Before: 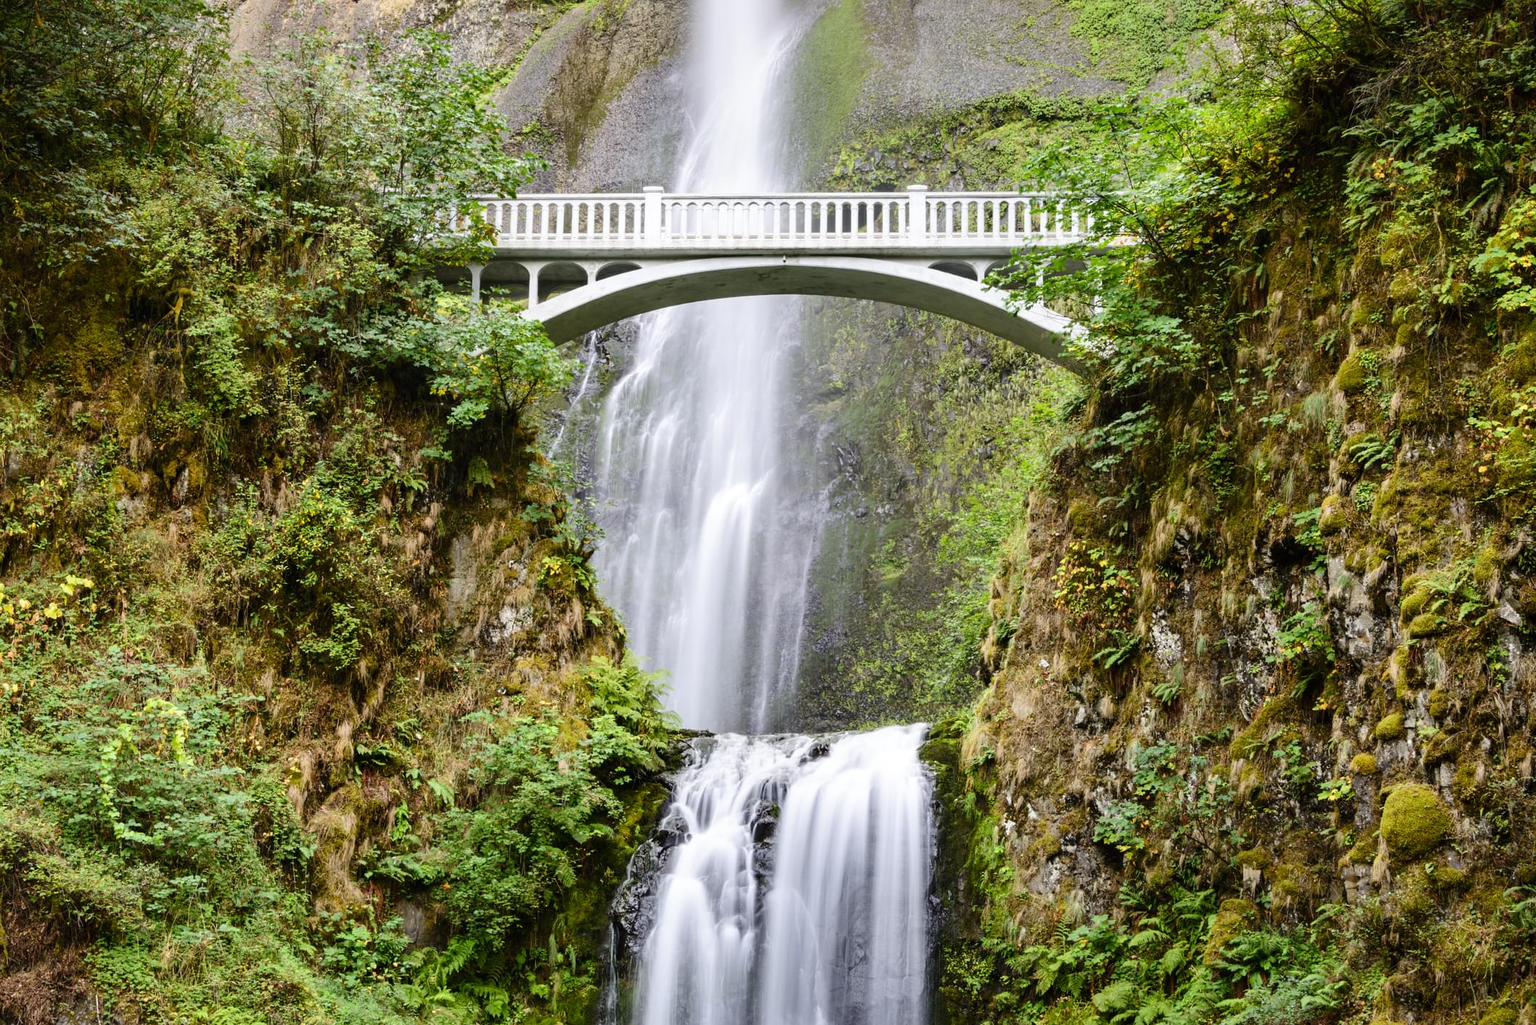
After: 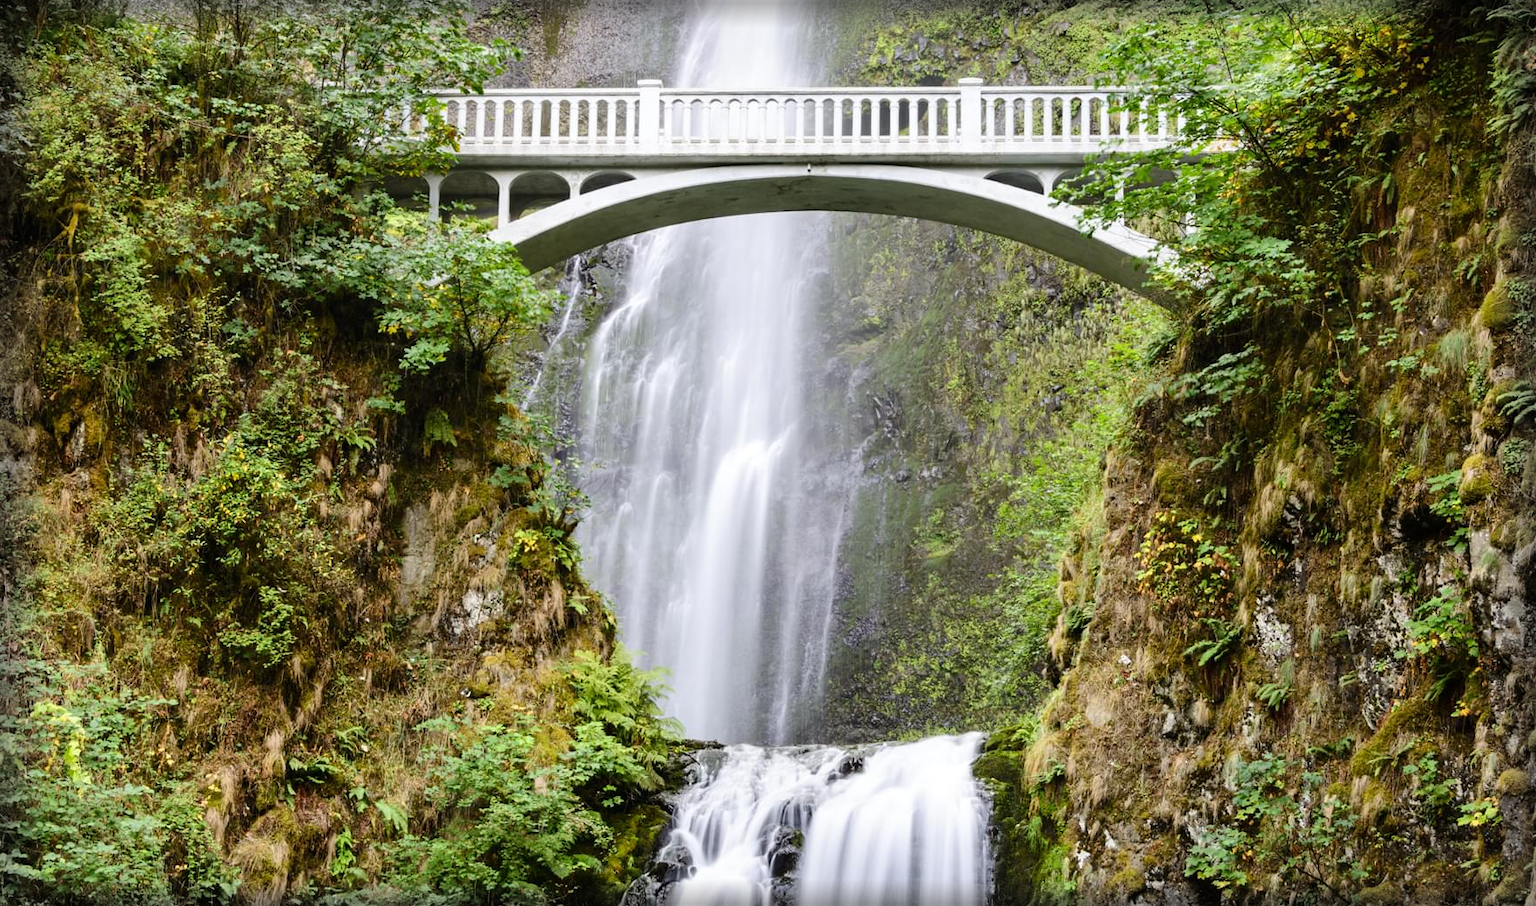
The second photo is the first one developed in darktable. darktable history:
vignetting: fall-off start 93.91%, fall-off radius 5.33%, automatic ratio true, width/height ratio 1.332, shape 0.046
crop: left 7.758%, top 11.848%, right 9.945%, bottom 15.412%
